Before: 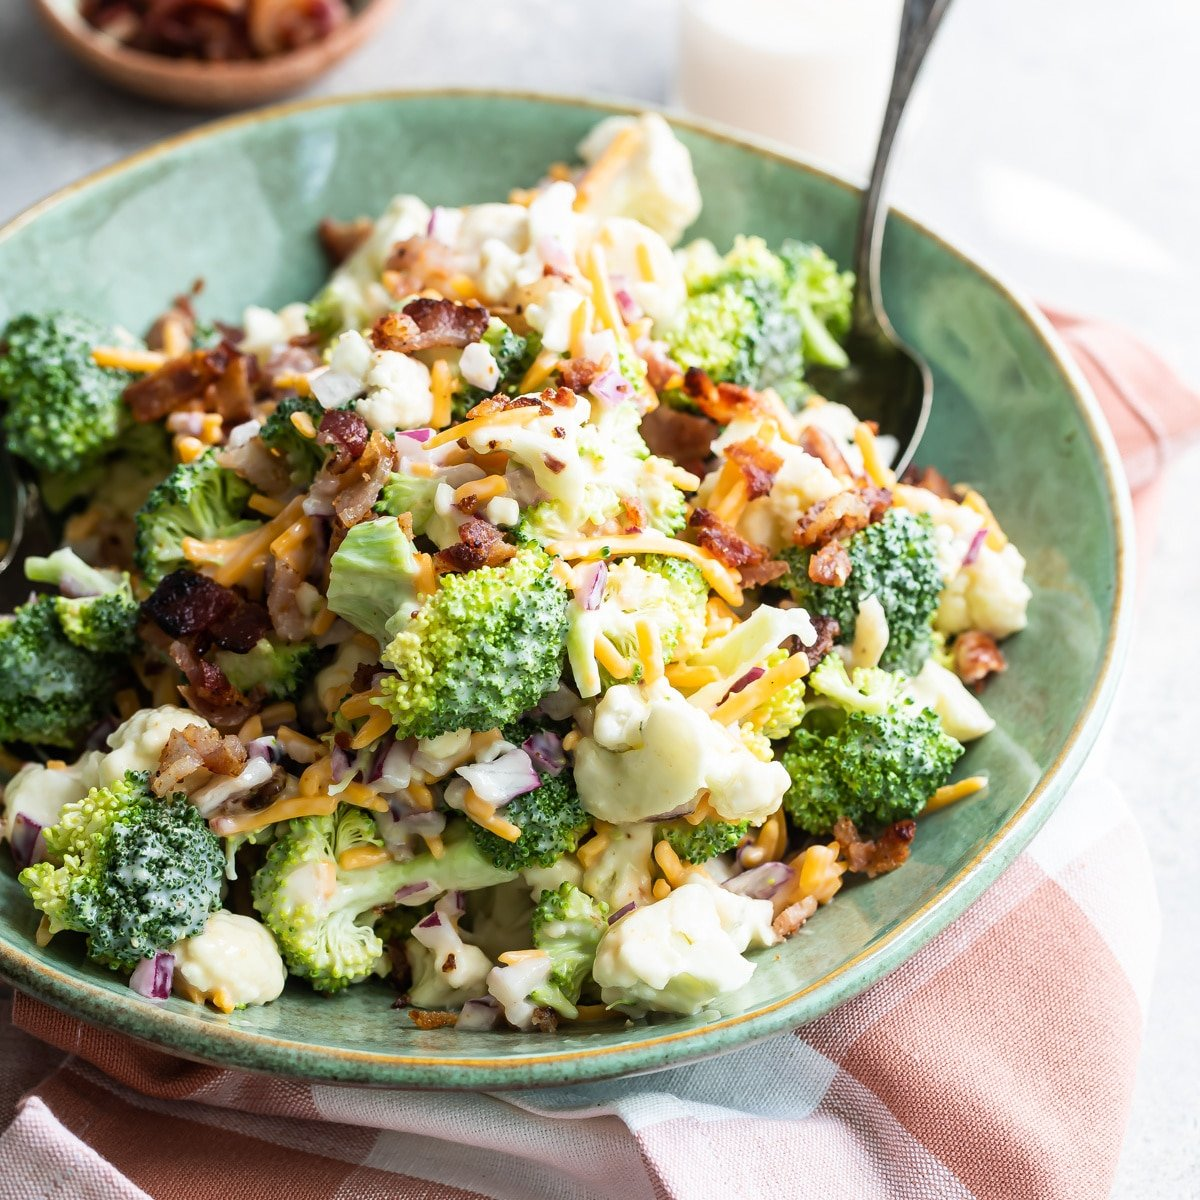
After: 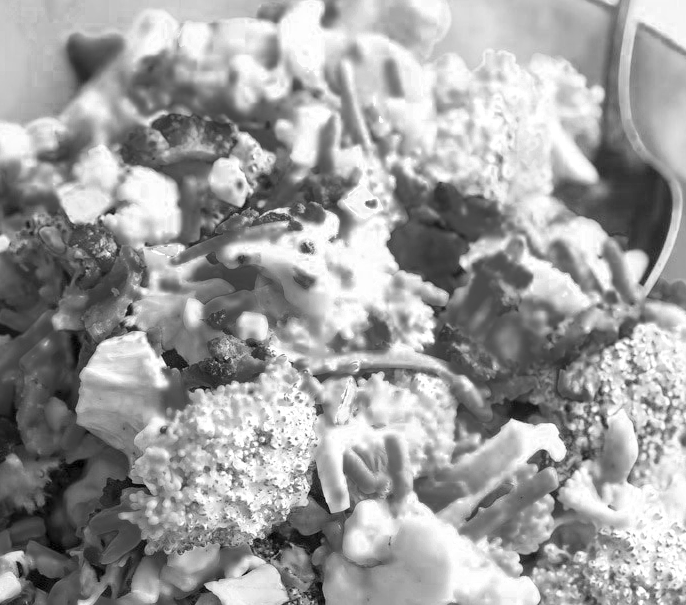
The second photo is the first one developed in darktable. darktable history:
color zones: curves: ch0 [(0.002, 0.429) (0.121, 0.212) (0.198, 0.113) (0.276, 0.344) (0.331, 0.541) (0.41, 0.56) (0.482, 0.289) (0.619, 0.227) (0.721, 0.18) (0.821, 0.435) (0.928, 0.555) (1, 0.587)]; ch1 [(0, 0) (0.143, 0) (0.286, 0) (0.429, 0) (0.571, 0) (0.714, 0) (0.857, 0)]
global tonemap: drago (0.7, 100)
crop: left 20.932%, top 15.471%, right 21.848%, bottom 34.081%
